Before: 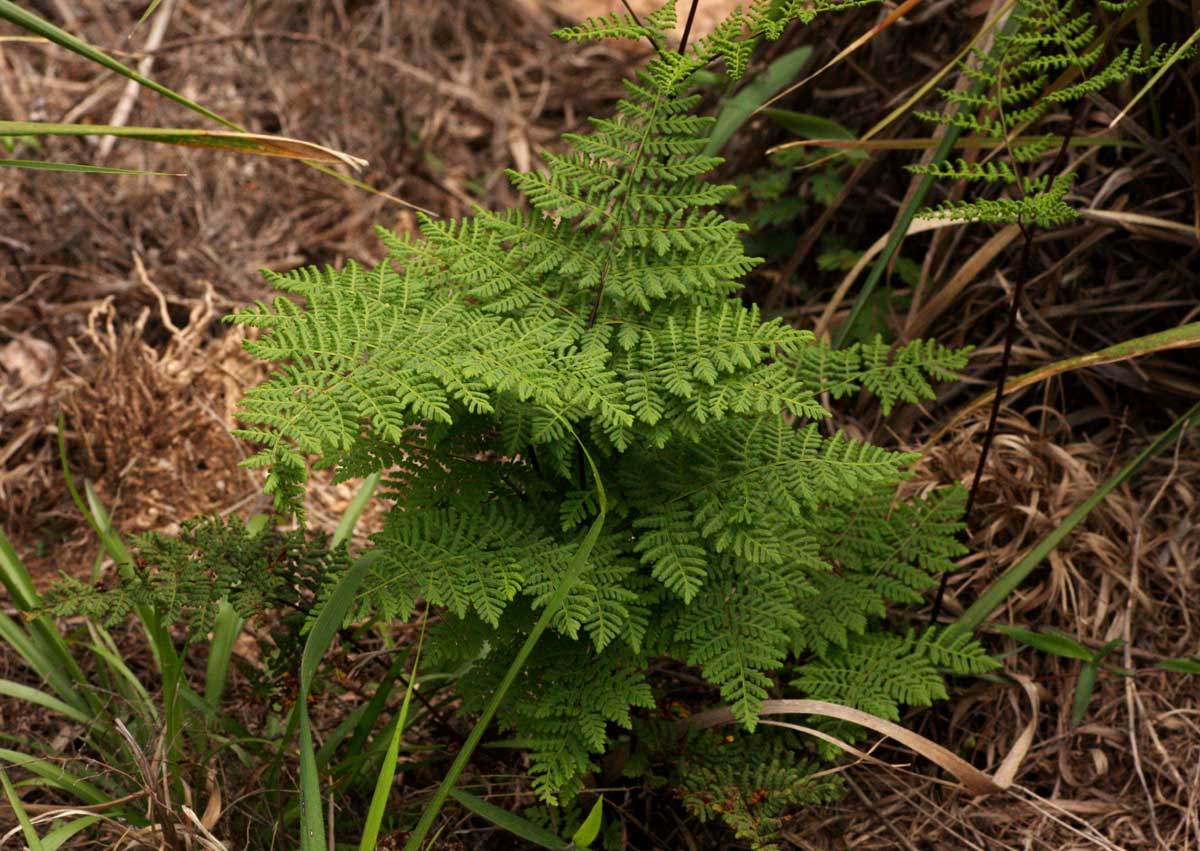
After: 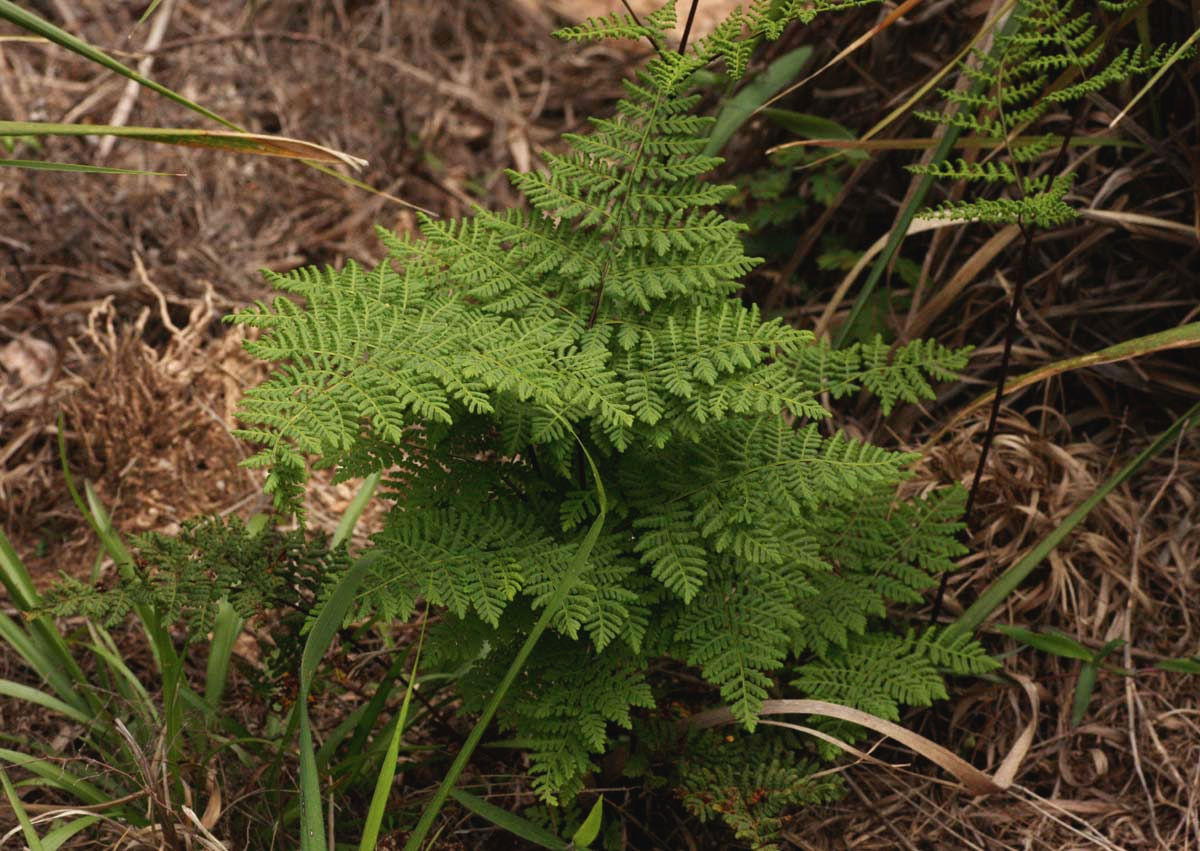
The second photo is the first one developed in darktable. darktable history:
contrast brightness saturation: contrast -0.079, brightness -0.03, saturation -0.114
